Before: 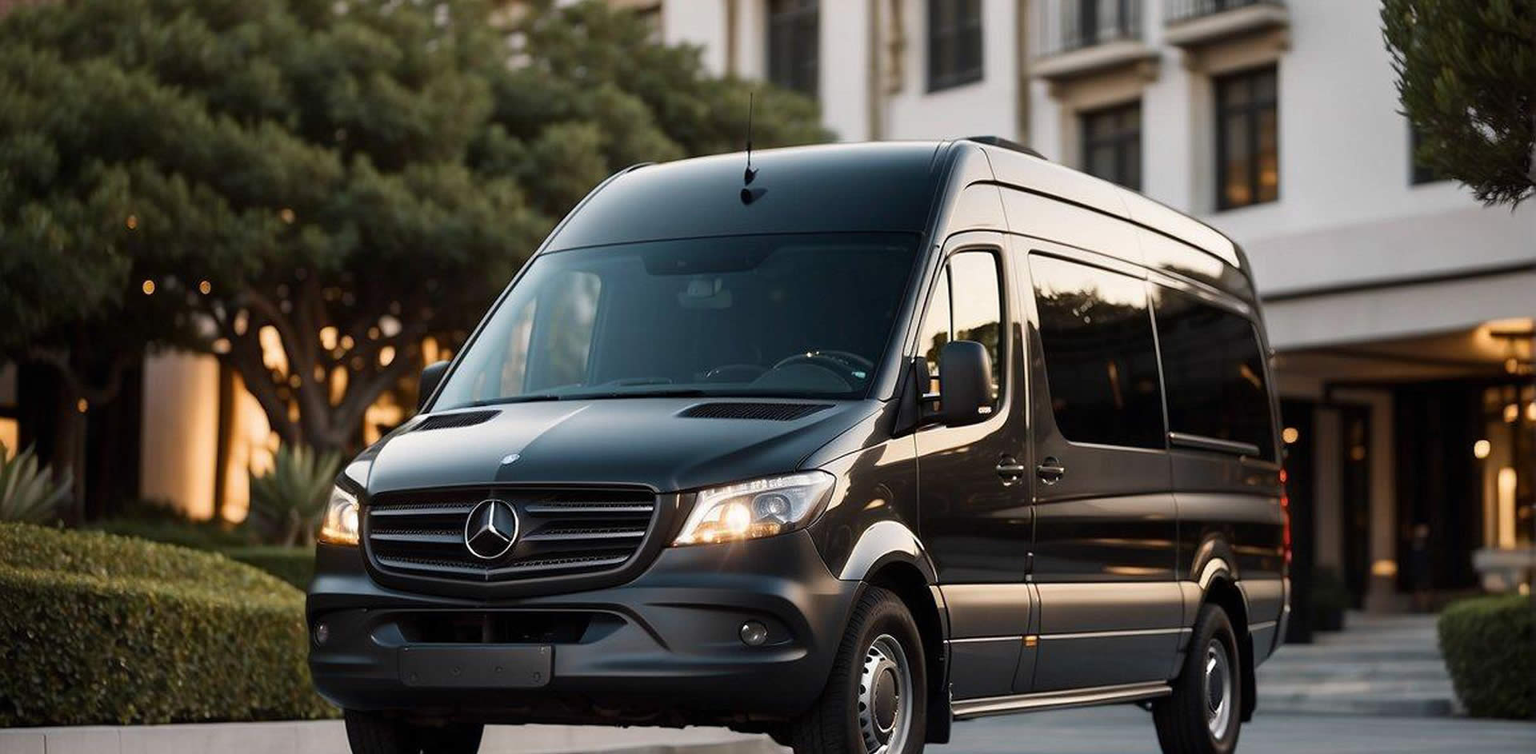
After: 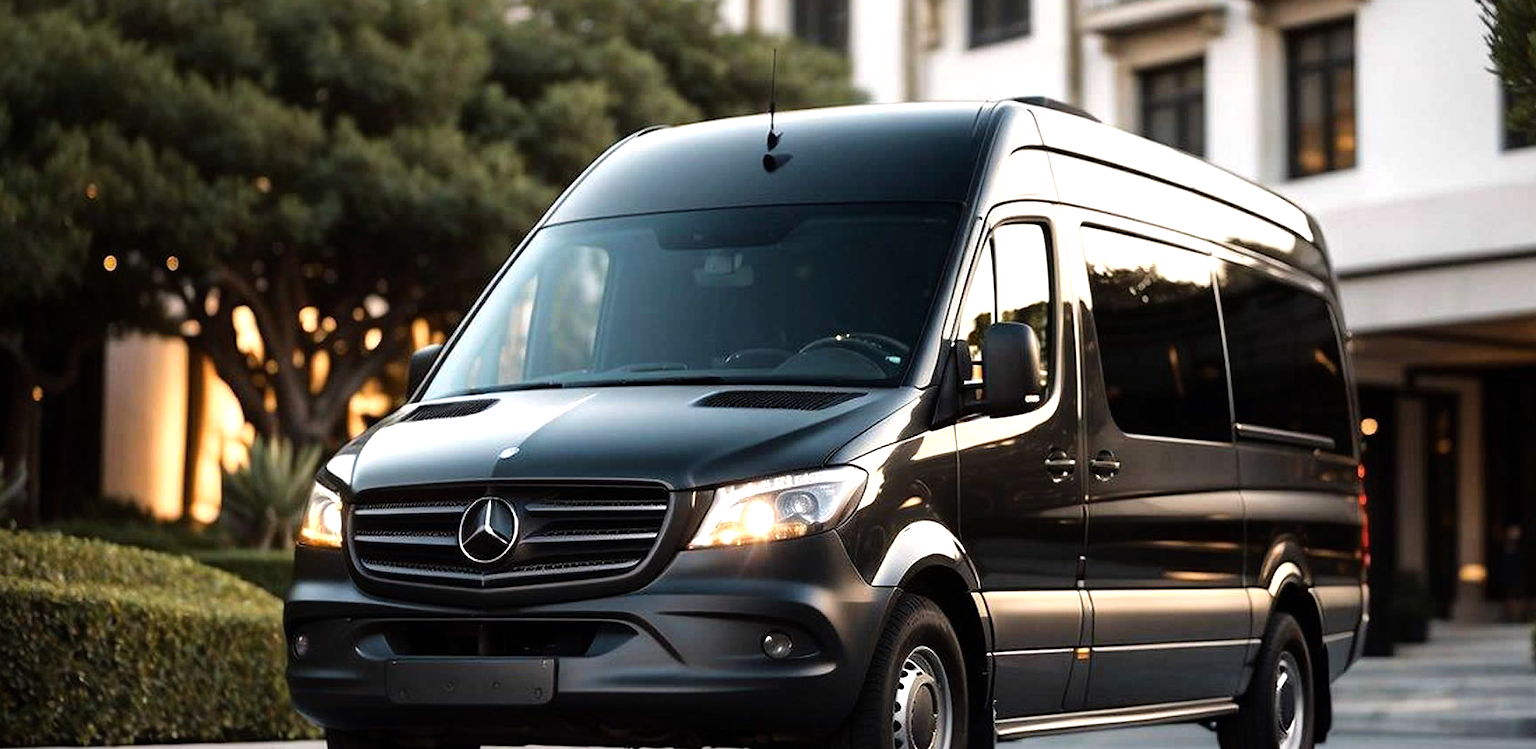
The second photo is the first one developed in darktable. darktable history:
tone equalizer: -8 EV -0.773 EV, -7 EV -0.683 EV, -6 EV -0.6 EV, -5 EV -0.398 EV, -3 EV 0.39 EV, -2 EV 0.6 EV, -1 EV 0.692 EV, +0 EV 0.769 EV
crop: left 3.219%, top 6.508%, right 6.09%, bottom 3.268%
